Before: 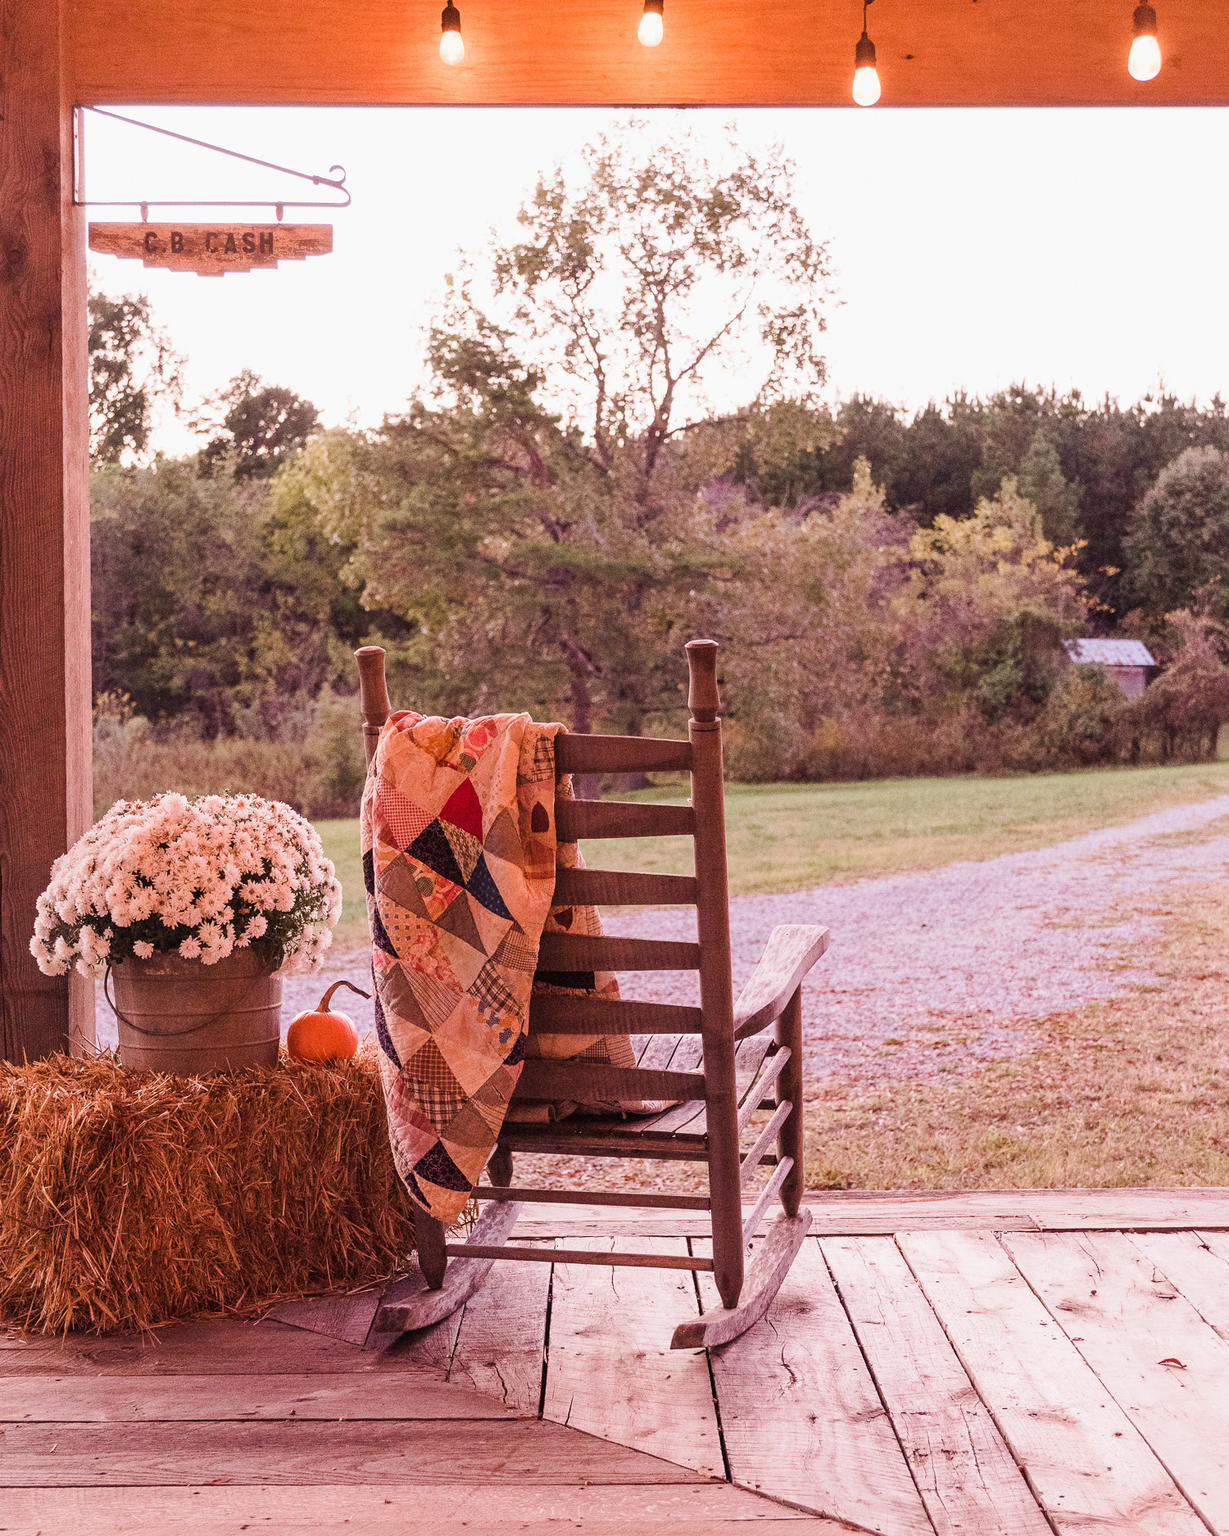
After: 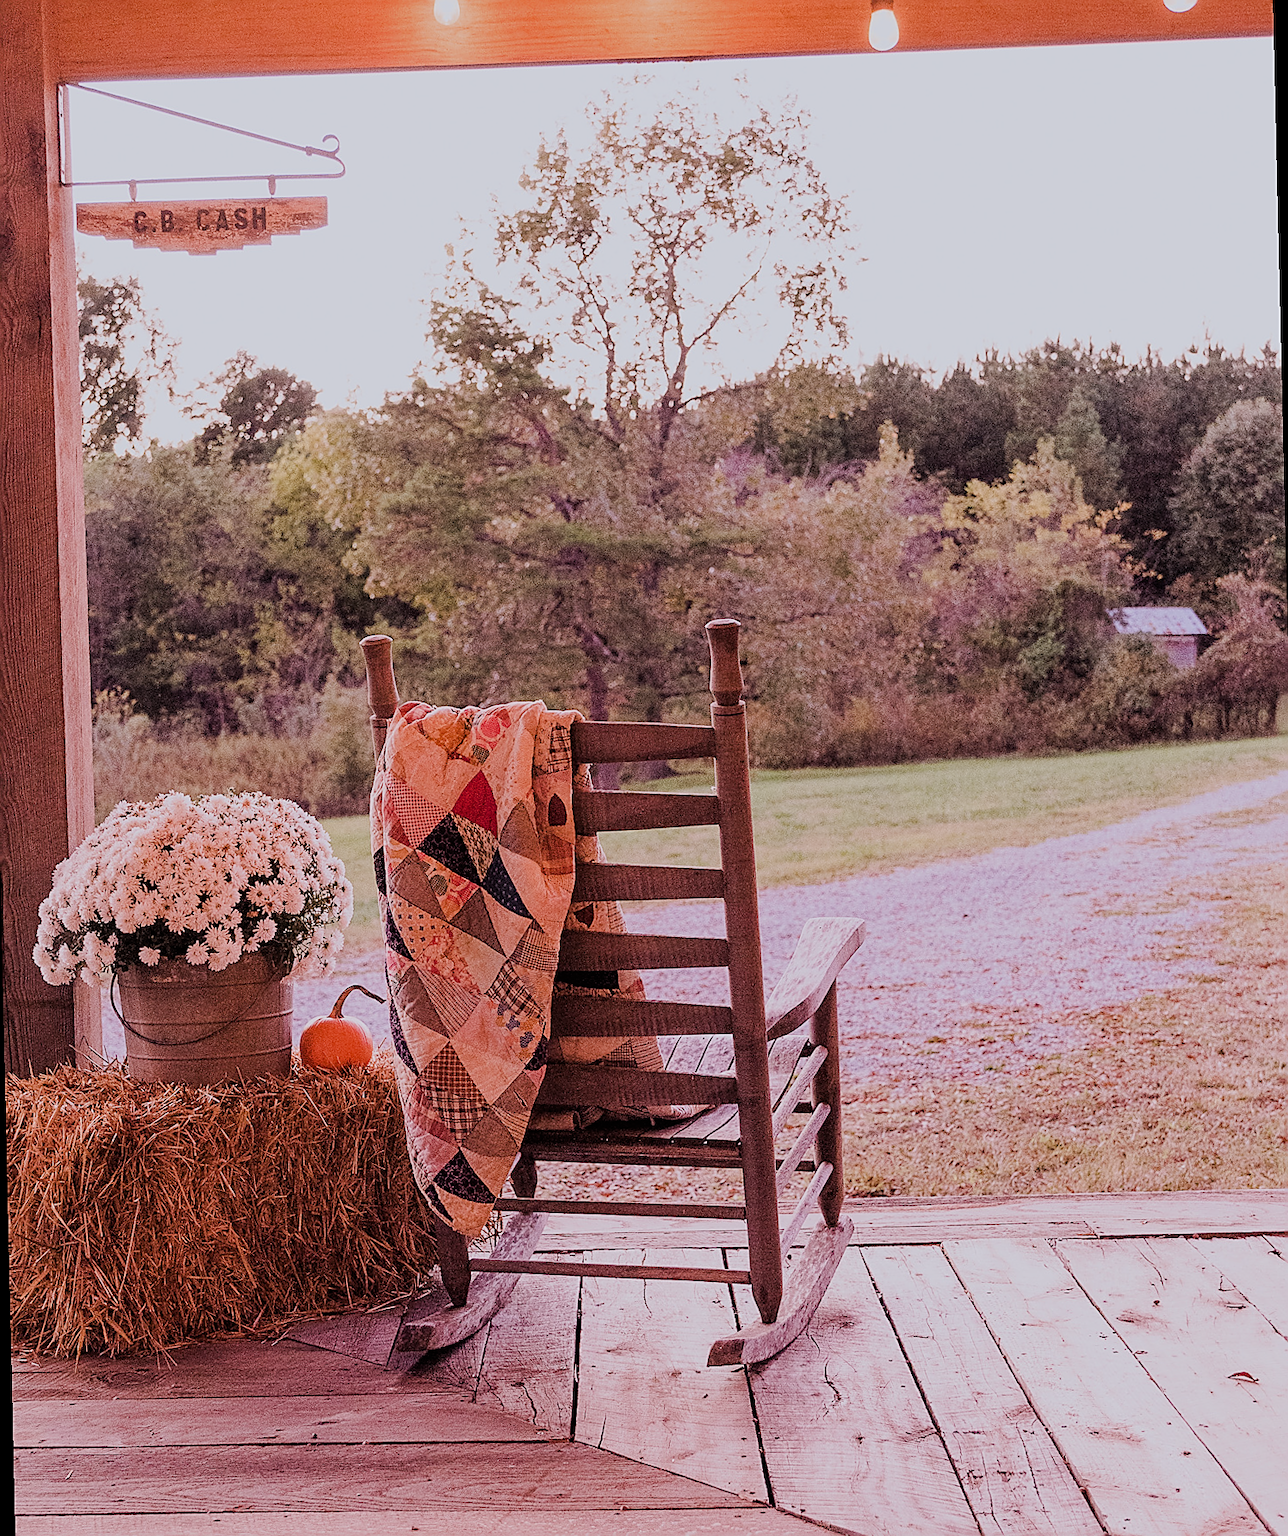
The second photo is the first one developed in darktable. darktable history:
rotate and perspective: rotation -1.32°, lens shift (horizontal) -0.031, crop left 0.015, crop right 0.985, crop top 0.047, crop bottom 0.982
filmic rgb: black relative exposure -7.65 EV, white relative exposure 4.56 EV, hardness 3.61
white balance: red 0.984, blue 1.059
sharpen: radius 1.4, amount 1.25, threshold 0.7
